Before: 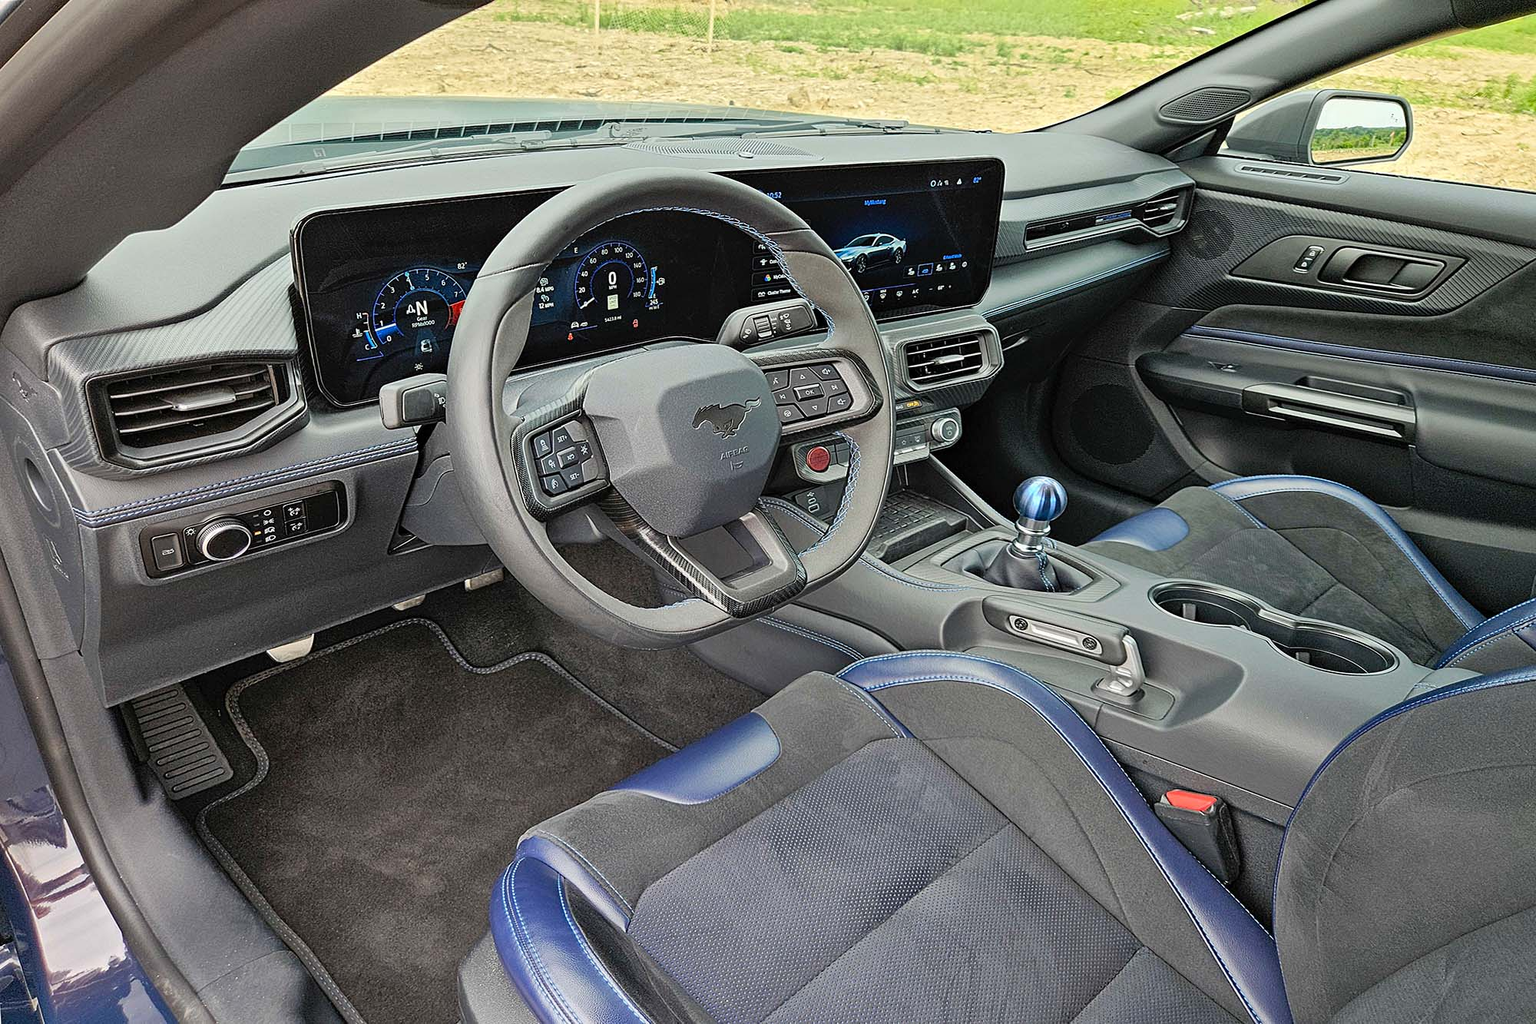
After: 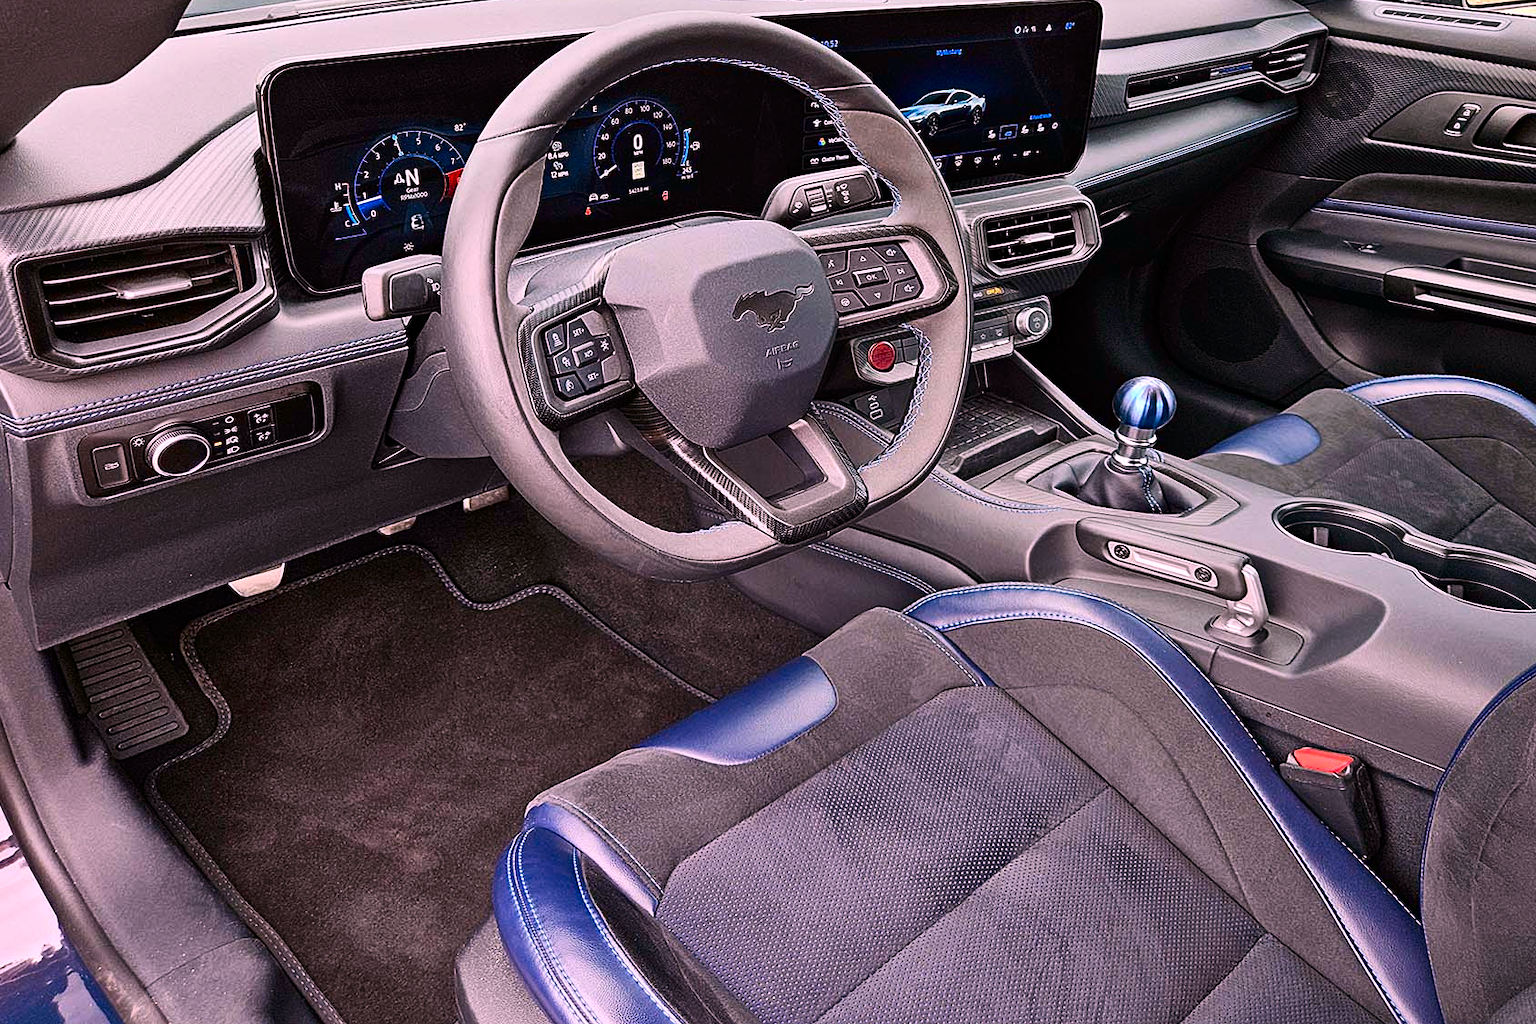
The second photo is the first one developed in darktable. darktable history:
white balance: red 1.188, blue 1.11
contrast brightness saturation: contrast 0.2, brightness -0.11, saturation 0.1
crop and rotate: left 4.842%, top 15.51%, right 10.668%
